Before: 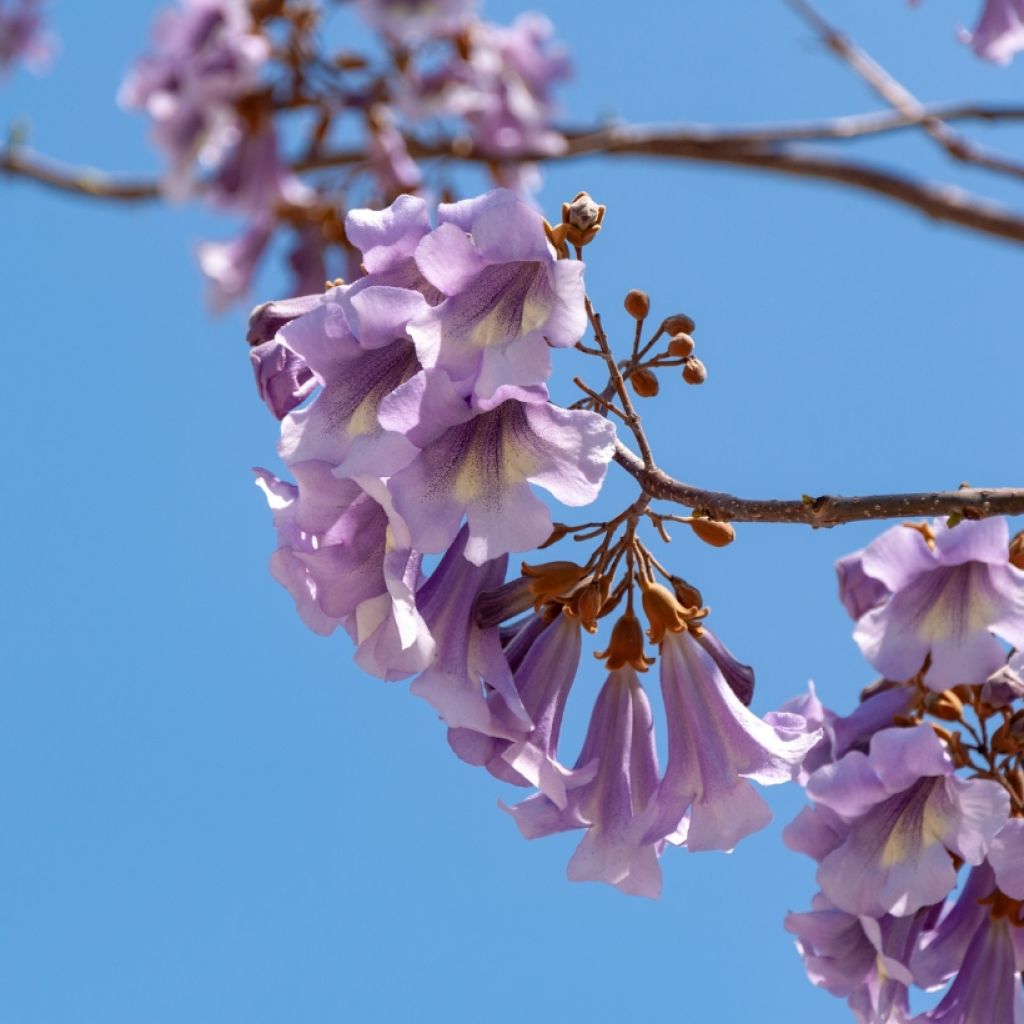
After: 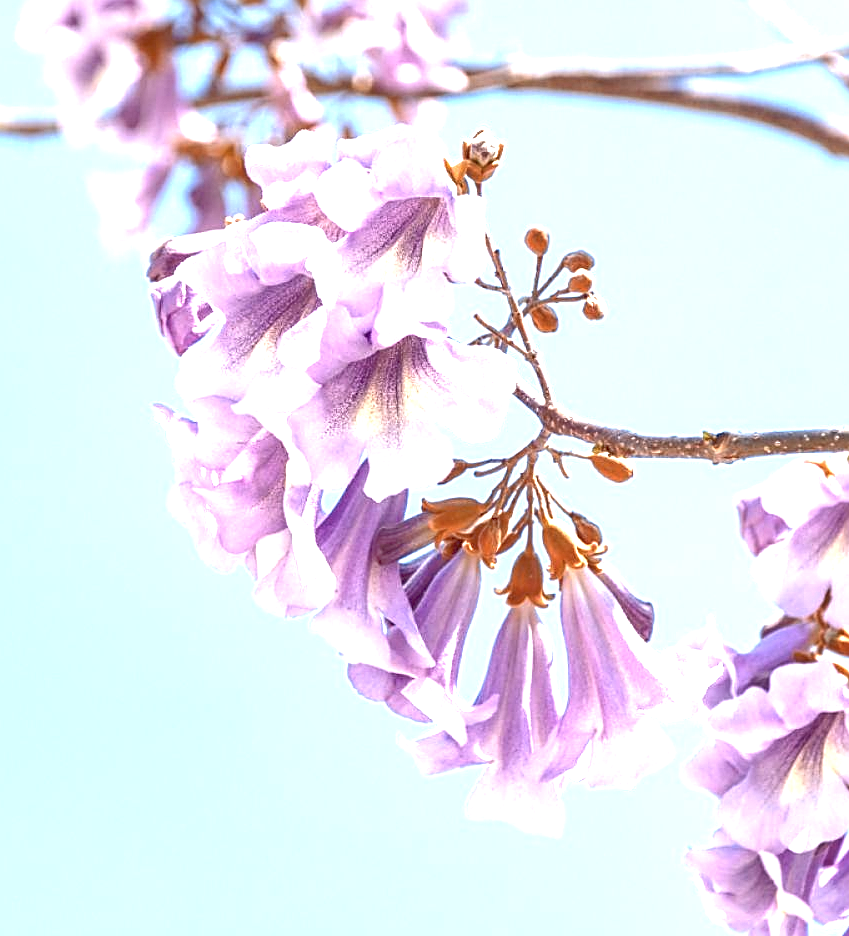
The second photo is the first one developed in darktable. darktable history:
tone equalizer: -7 EV 0.14 EV, -6 EV 0.573 EV, -5 EV 1.15 EV, -4 EV 1.3 EV, -3 EV 1.18 EV, -2 EV 0.6 EV, -1 EV 0.156 EV
crop: left 9.793%, top 6.305%, right 7.27%, bottom 2.225%
exposure: black level correction 0, exposure 2.115 EV, compensate exposure bias true, compensate highlight preservation false
sharpen: on, module defaults
local contrast: on, module defaults
contrast brightness saturation: saturation -0.157
